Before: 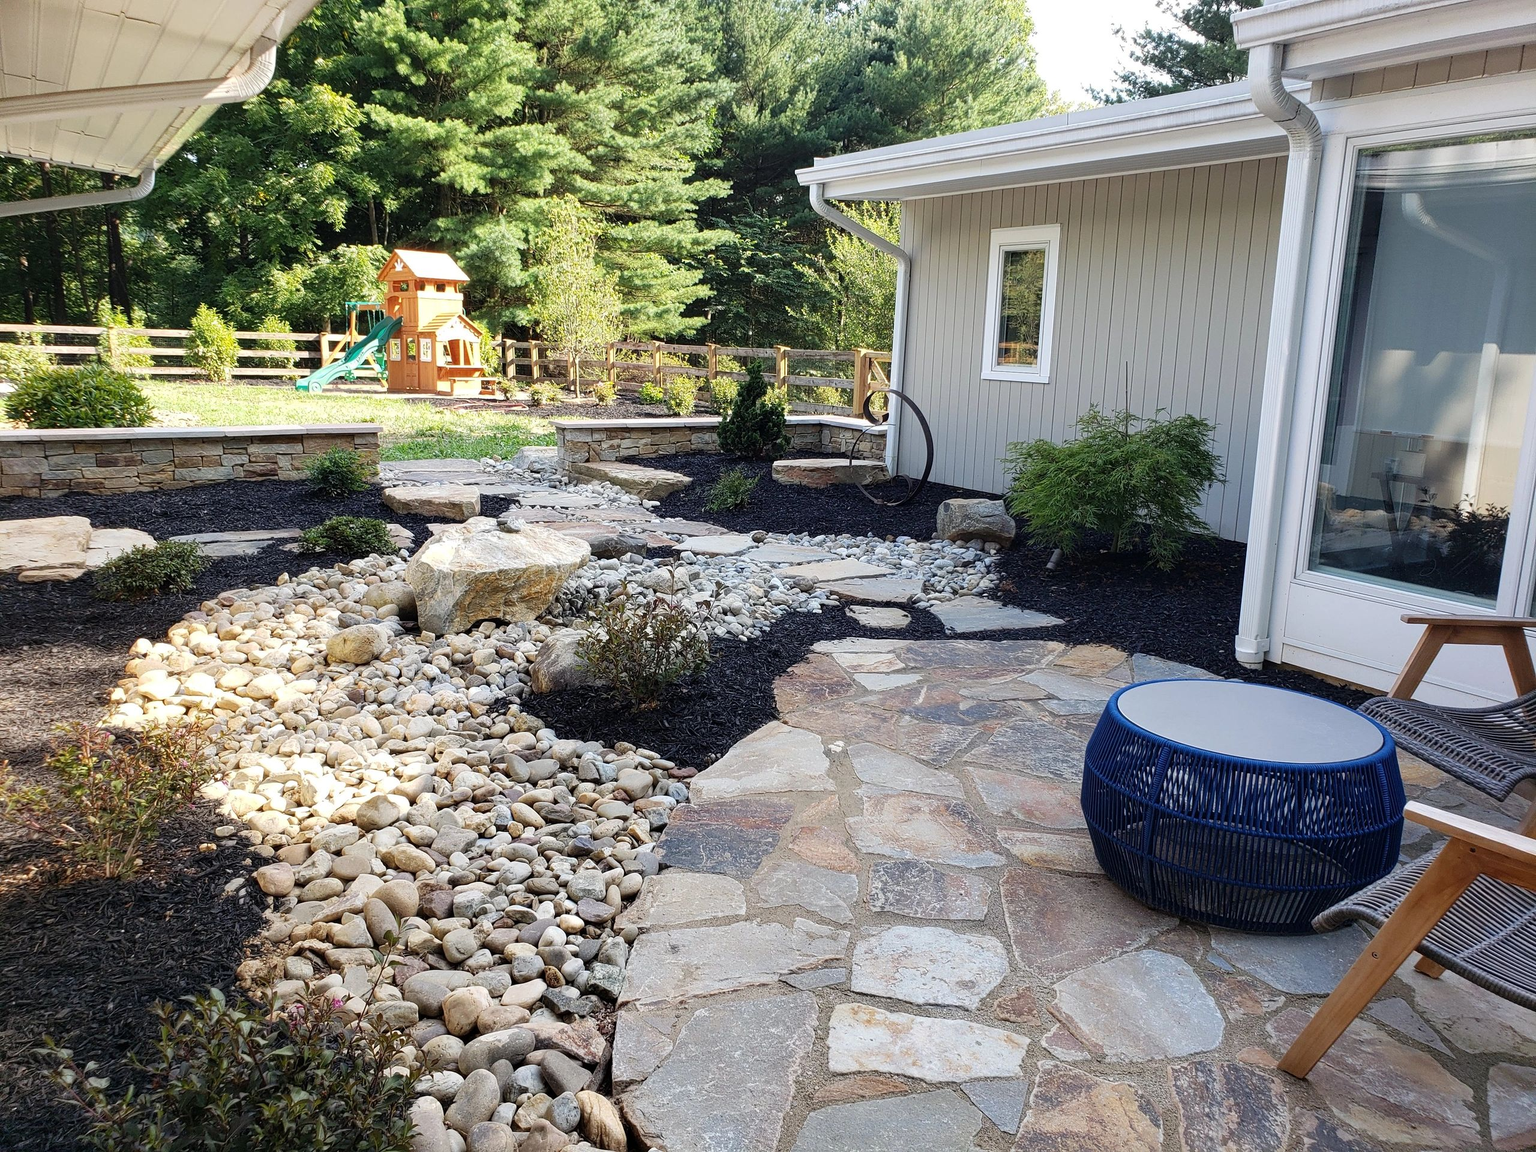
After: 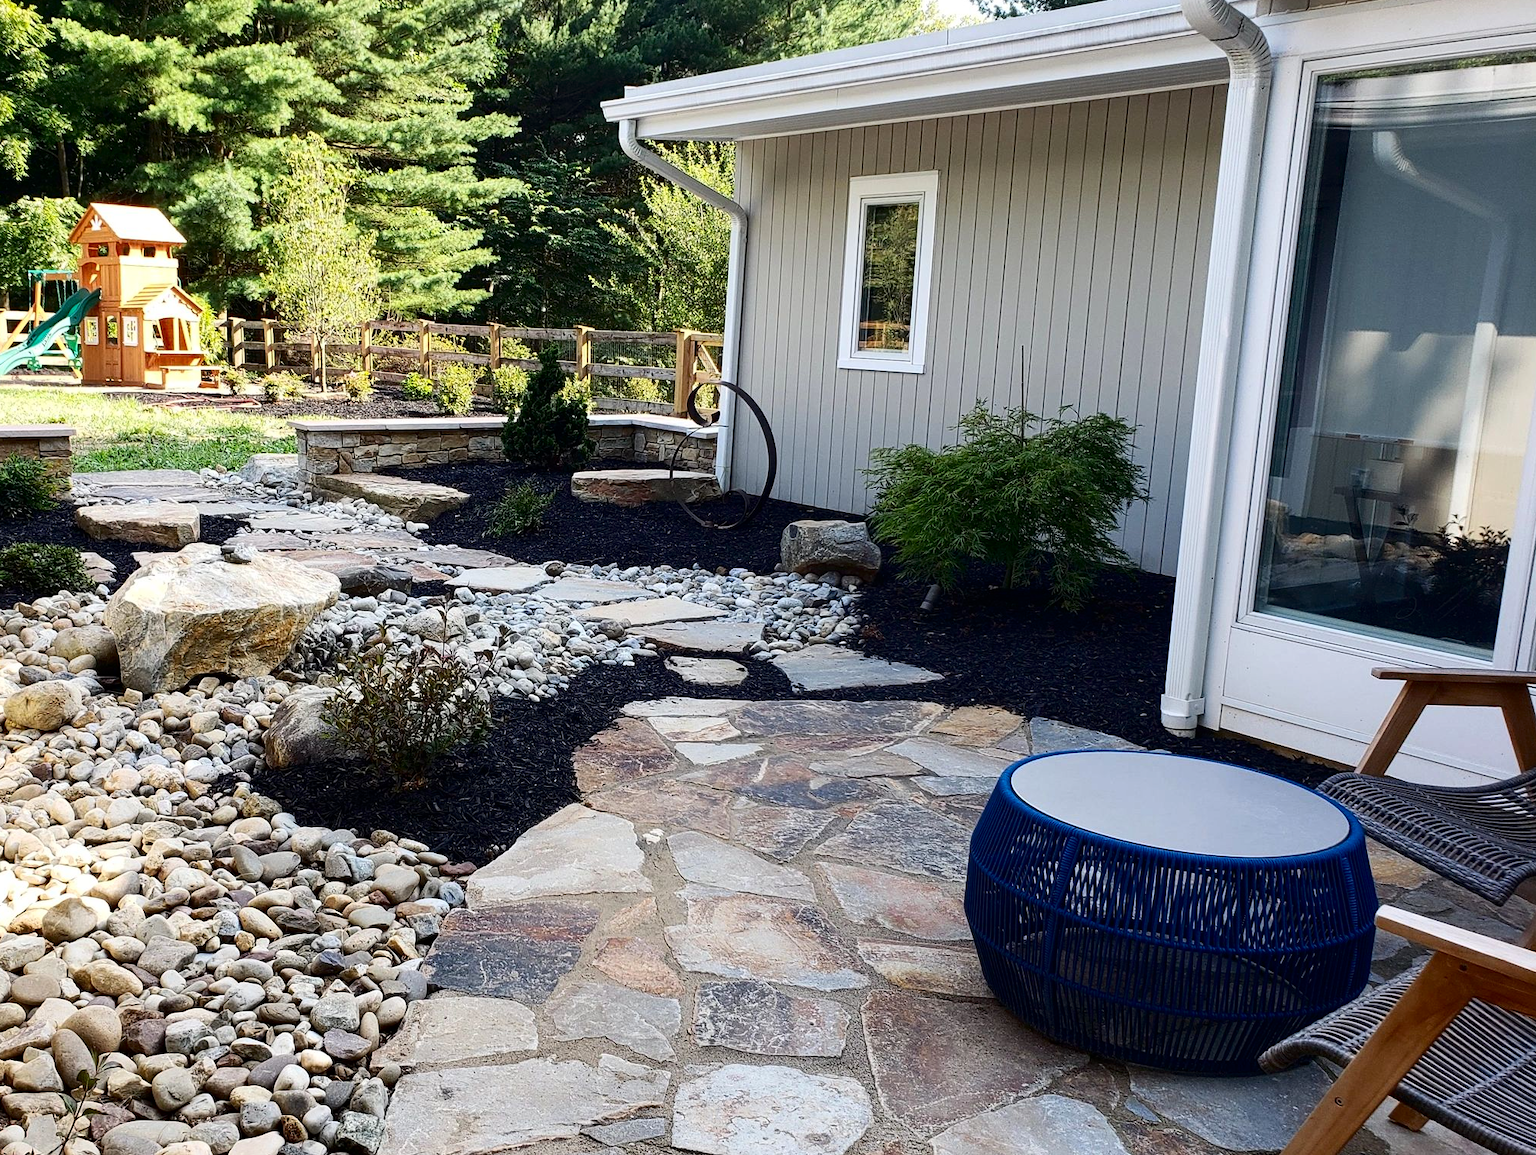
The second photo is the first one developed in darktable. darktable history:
crop and rotate: left 21.08%, top 7.834%, right 0.342%, bottom 13.336%
contrast brightness saturation: contrast 0.204, brightness -0.102, saturation 0.1
